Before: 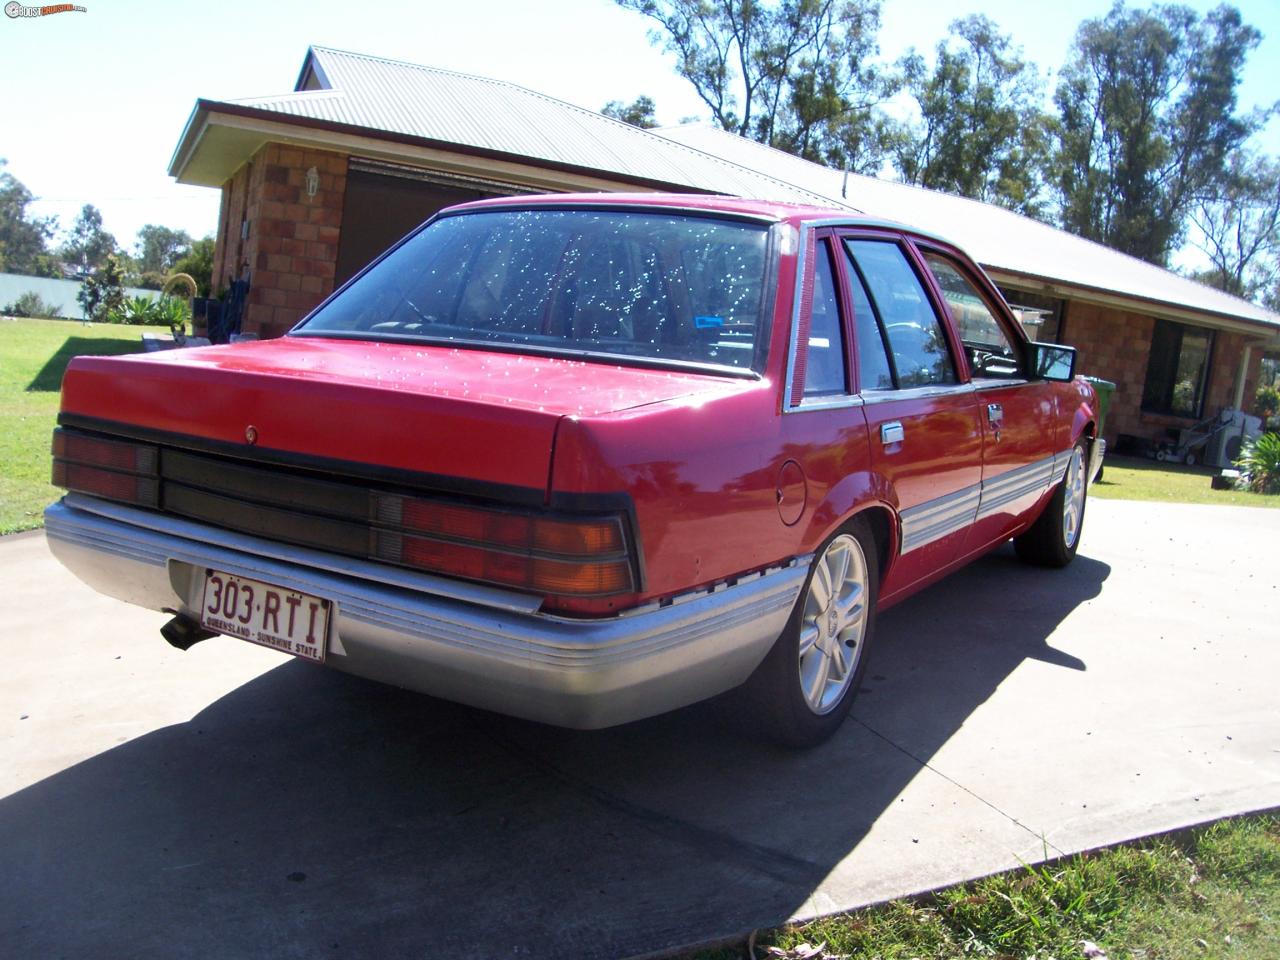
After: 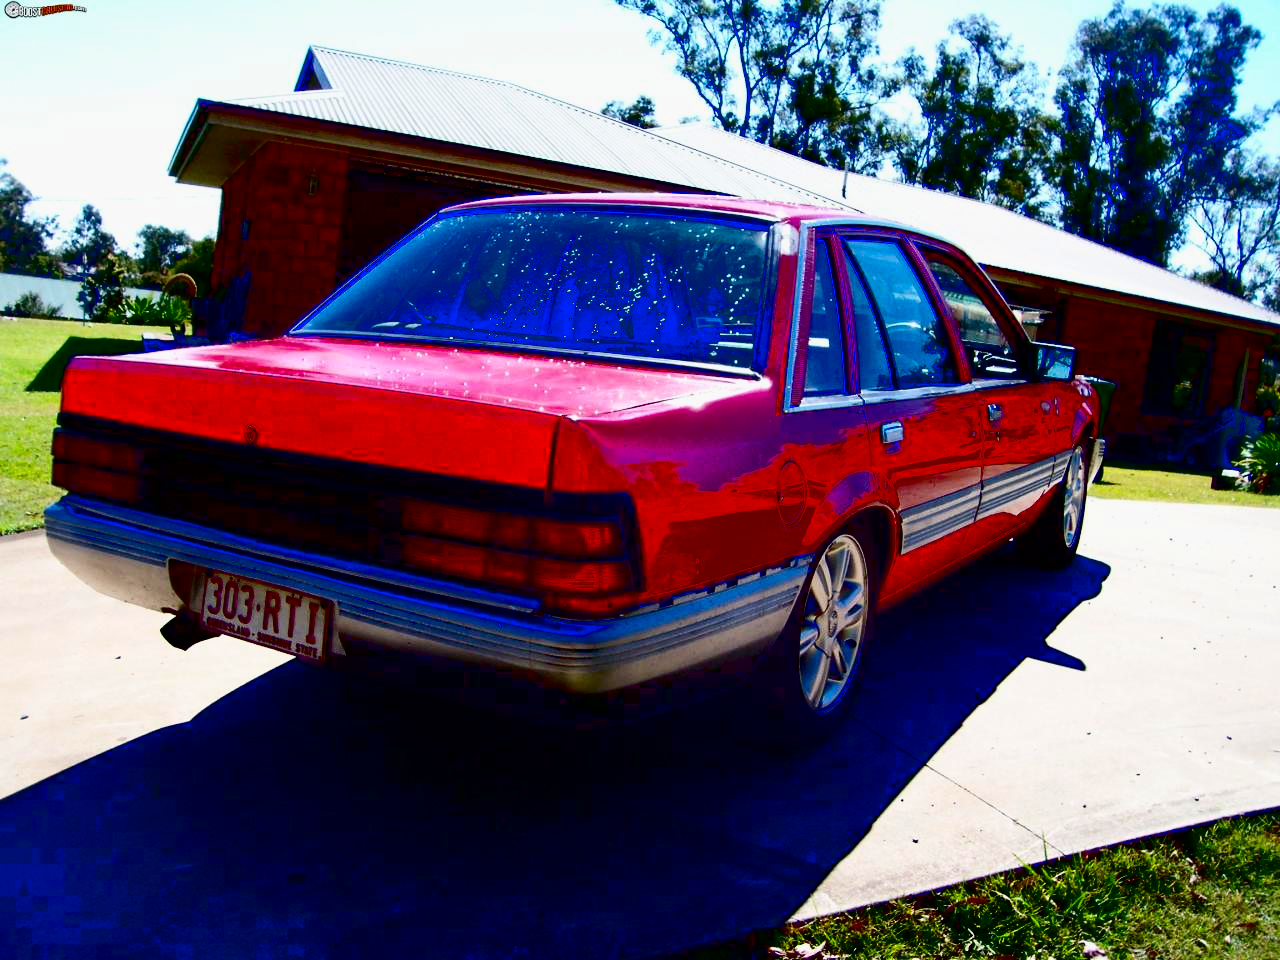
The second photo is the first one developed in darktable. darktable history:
contrast brightness saturation: contrast 0.22, brightness -0.19, saturation 0.24
exposure: black level correction 0.1, exposure -0.092 EV, compensate highlight preservation false
